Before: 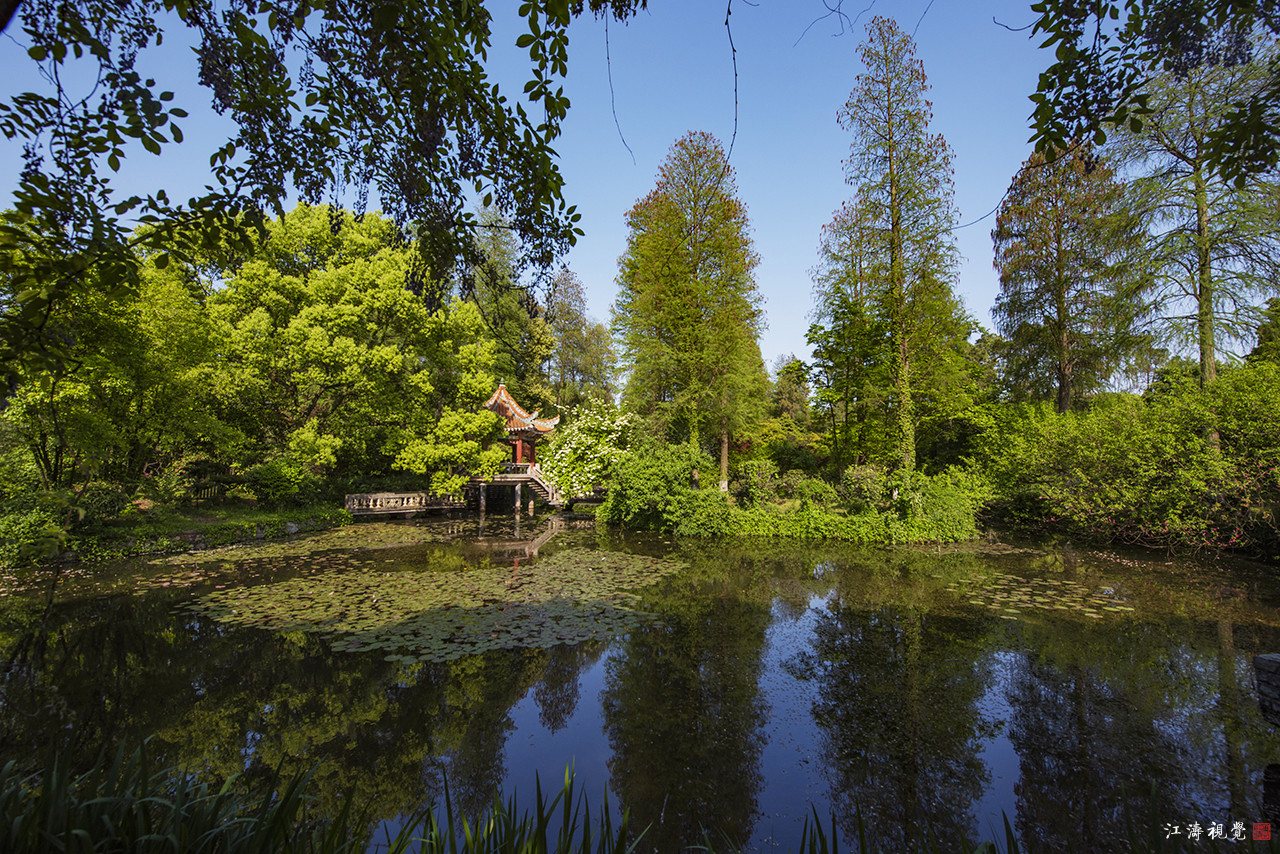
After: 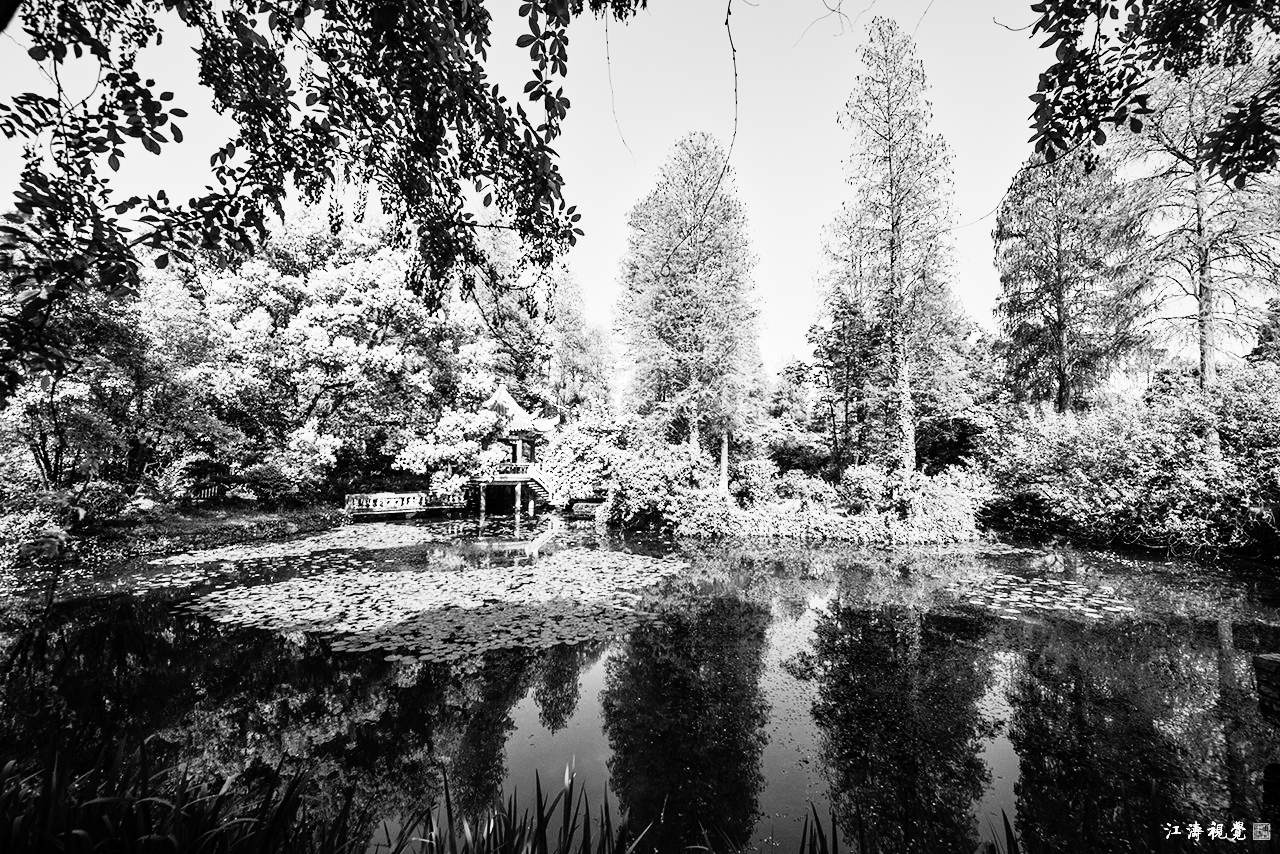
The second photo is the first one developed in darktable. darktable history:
monochrome: a 32, b 64, size 2.3
exposure: exposure 0.7 EV, compensate highlight preservation false
rgb curve: curves: ch0 [(0, 0) (0.21, 0.15) (0.24, 0.21) (0.5, 0.75) (0.75, 0.96) (0.89, 0.99) (1, 1)]; ch1 [(0, 0.02) (0.21, 0.13) (0.25, 0.2) (0.5, 0.67) (0.75, 0.9) (0.89, 0.97) (1, 1)]; ch2 [(0, 0.02) (0.21, 0.13) (0.25, 0.2) (0.5, 0.67) (0.75, 0.9) (0.89, 0.97) (1, 1)], compensate middle gray true
